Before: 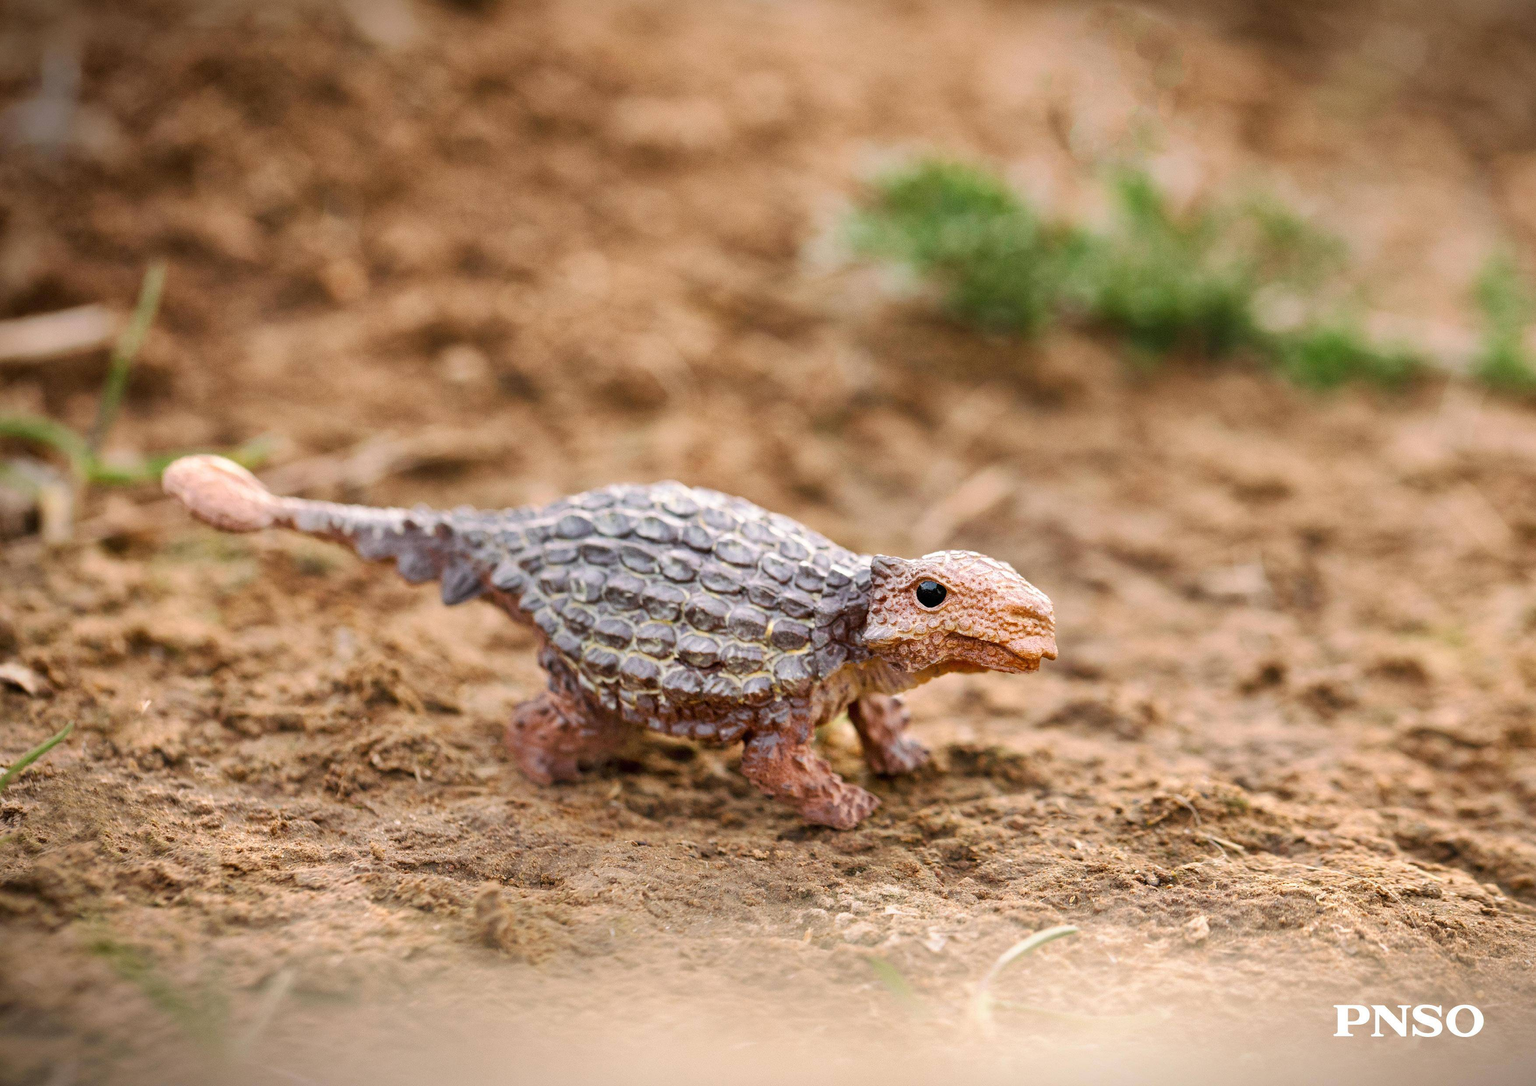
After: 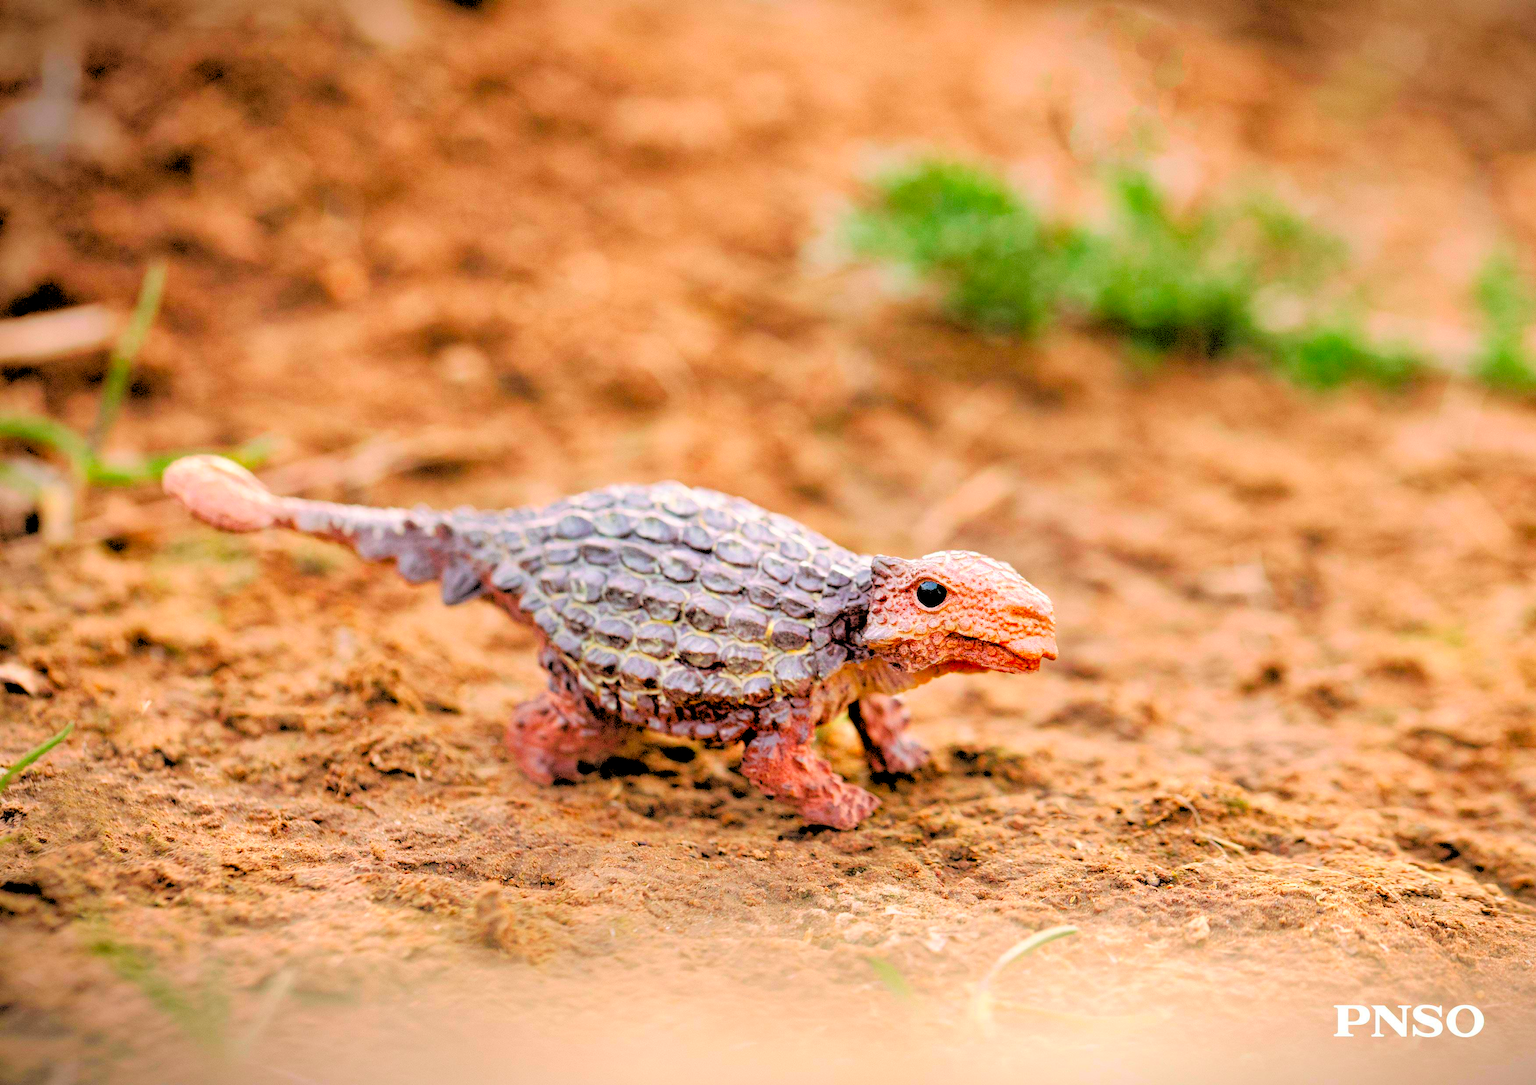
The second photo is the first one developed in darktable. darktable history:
color contrast: green-magenta contrast 1.69, blue-yellow contrast 1.49
rgb levels: levels [[0.027, 0.429, 0.996], [0, 0.5, 1], [0, 0.5, 1]]
